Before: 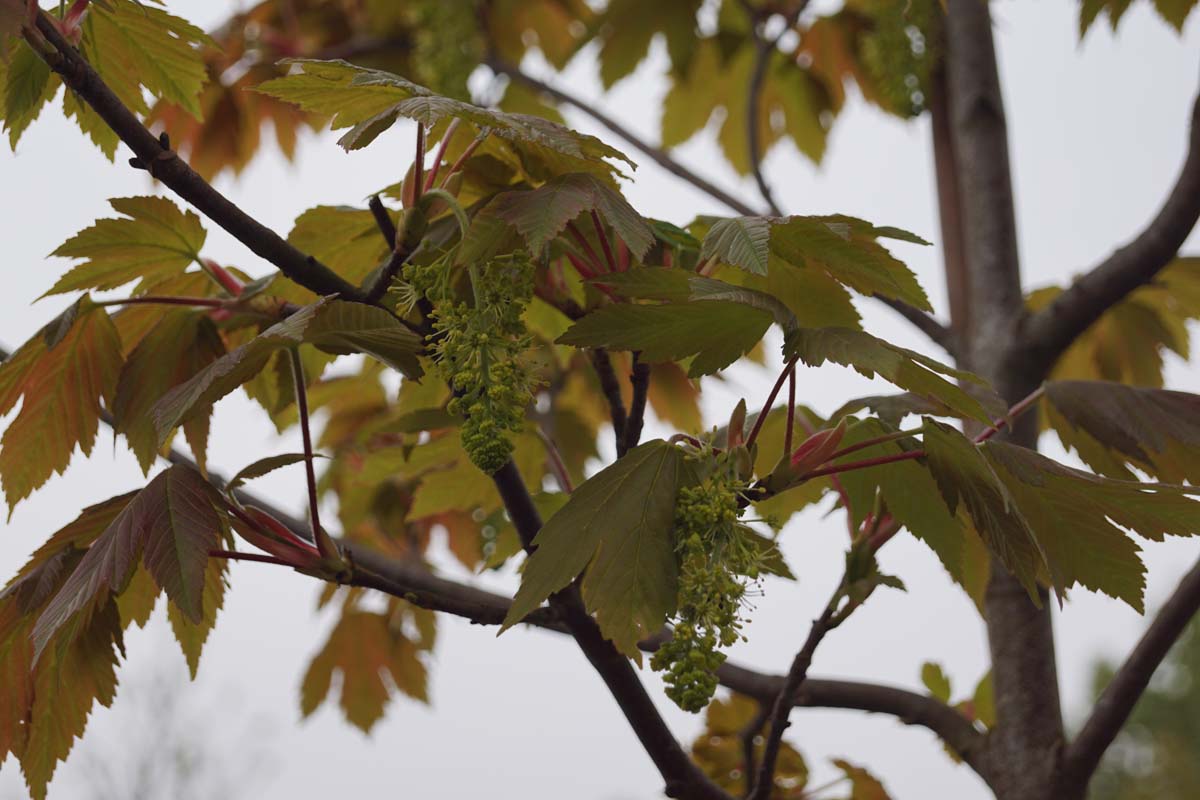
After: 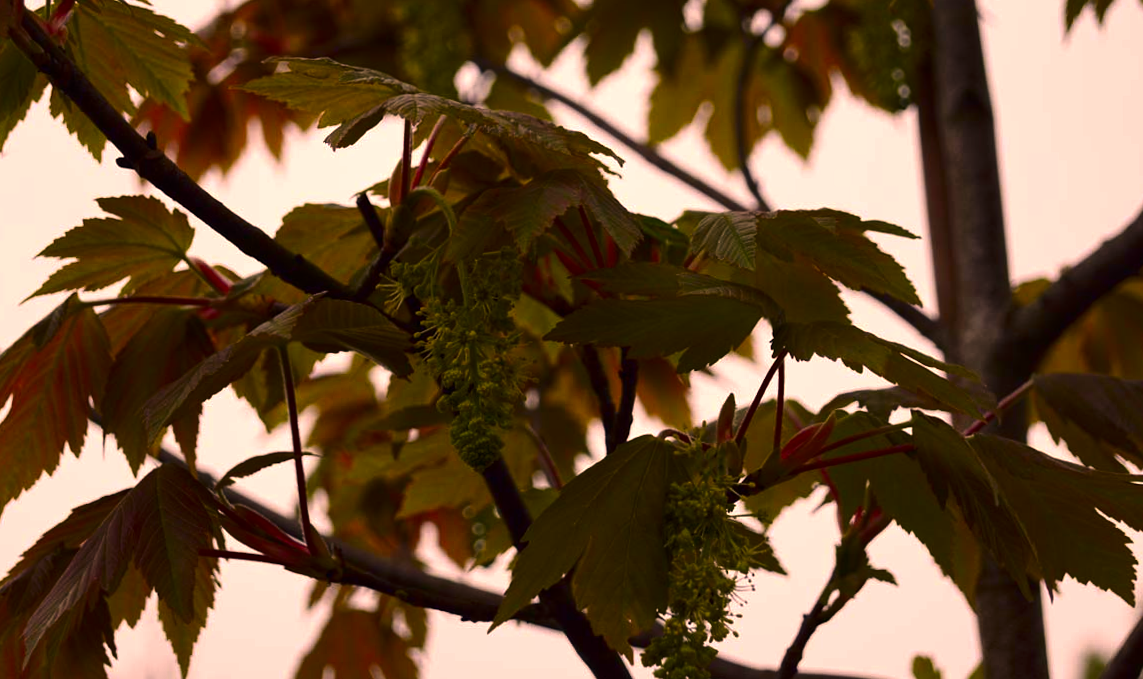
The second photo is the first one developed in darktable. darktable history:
contrast brightness saturation: brightness -0.248, saturation 0.196
color correction: highlights a* 22.25, highlights b* 22.36
tone equalizer: -8 EV -0.442 EV, -7 EV -0.426 EV, -6 EV -0.347 EV, -5 EV -0.222 EV, -3 EV 0.236 EV, -2 EV 0.335 EV, -1 EV 0.406 EV, +0 EV 0.436 EV, edges refinement/feathering 500, mask exposure compensation -1.57 EV, preserve details no
crop and rotate: angle 0.446°, left 0.369%, right 3.192%, bottom 14.074%
